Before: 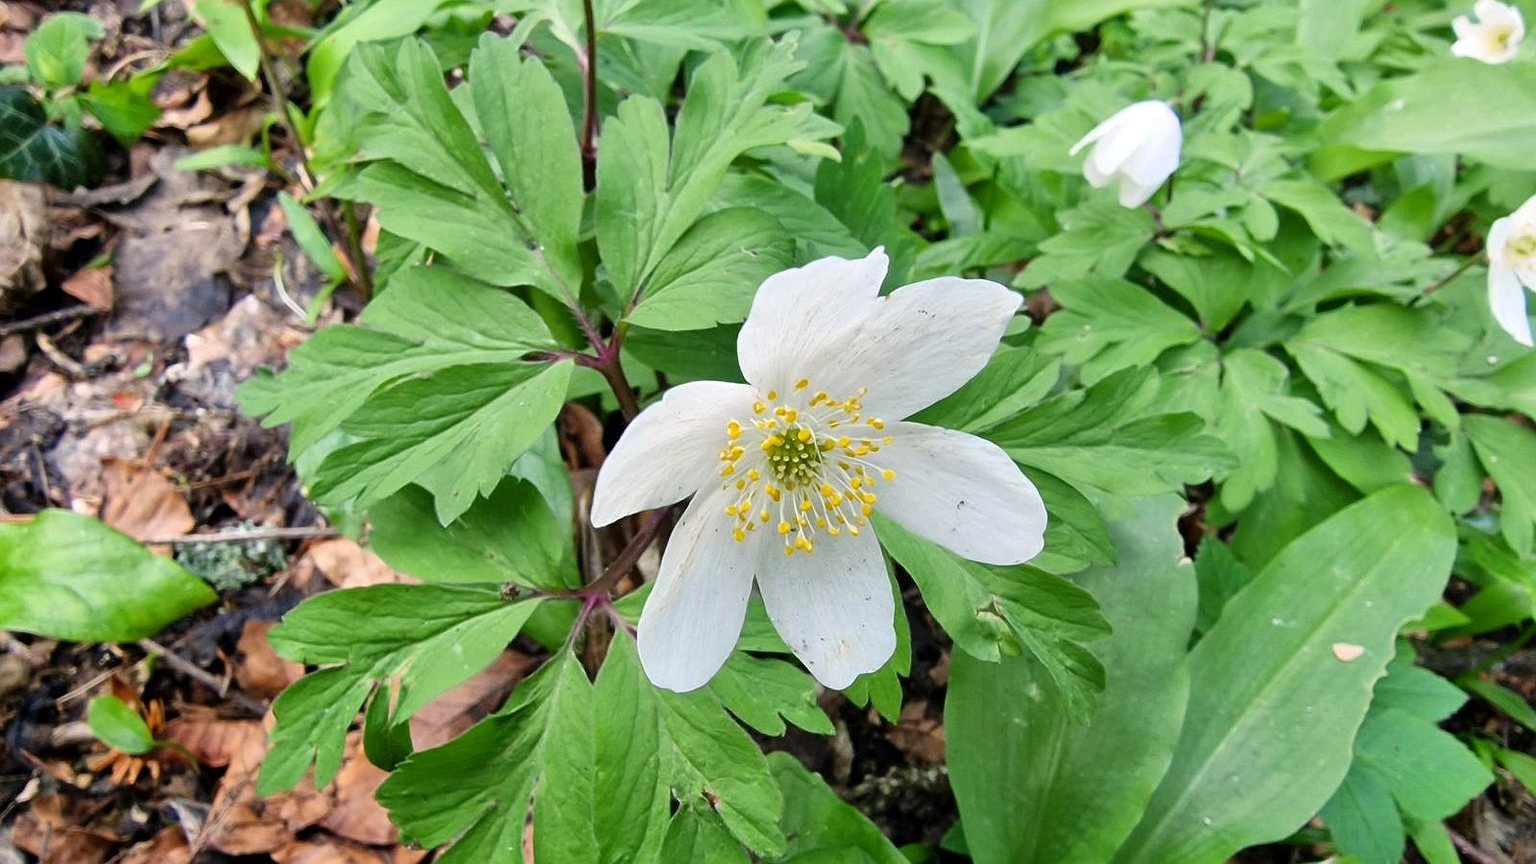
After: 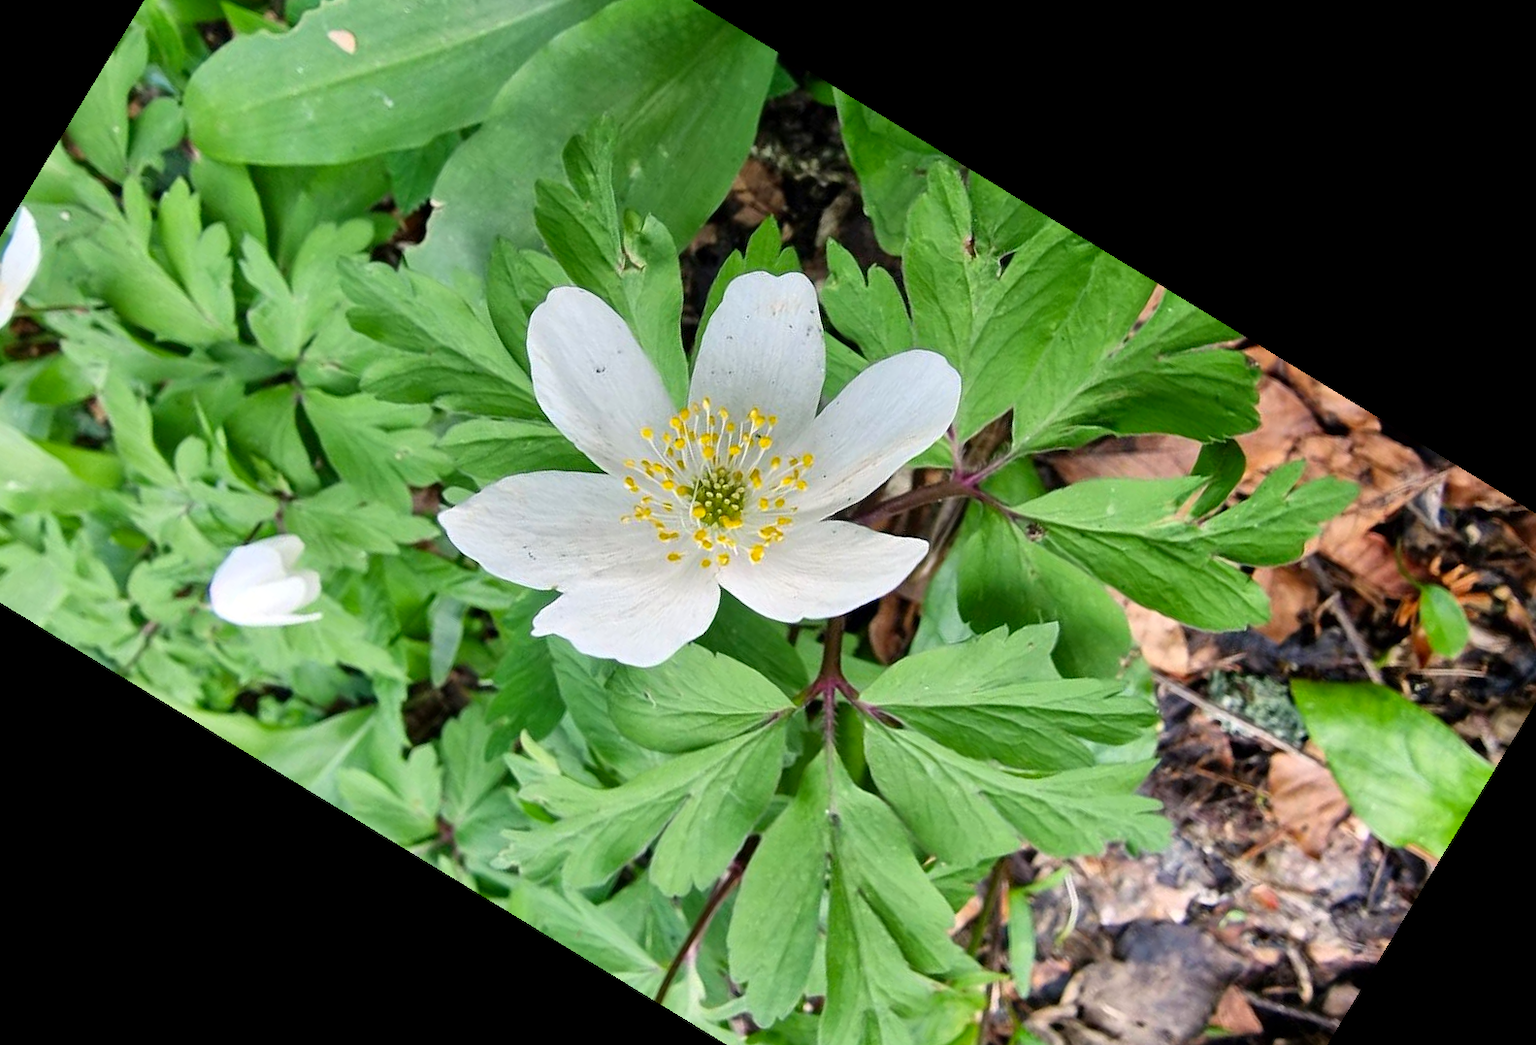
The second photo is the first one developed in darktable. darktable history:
contrast brightness saturation: contrast 0.04, saturation 0.07
tone equalizer: on, module defaults
crop and rotate: angle 148.68°, left 9.111%, top 15.603%, right 4.588%, bottom 17.041%
